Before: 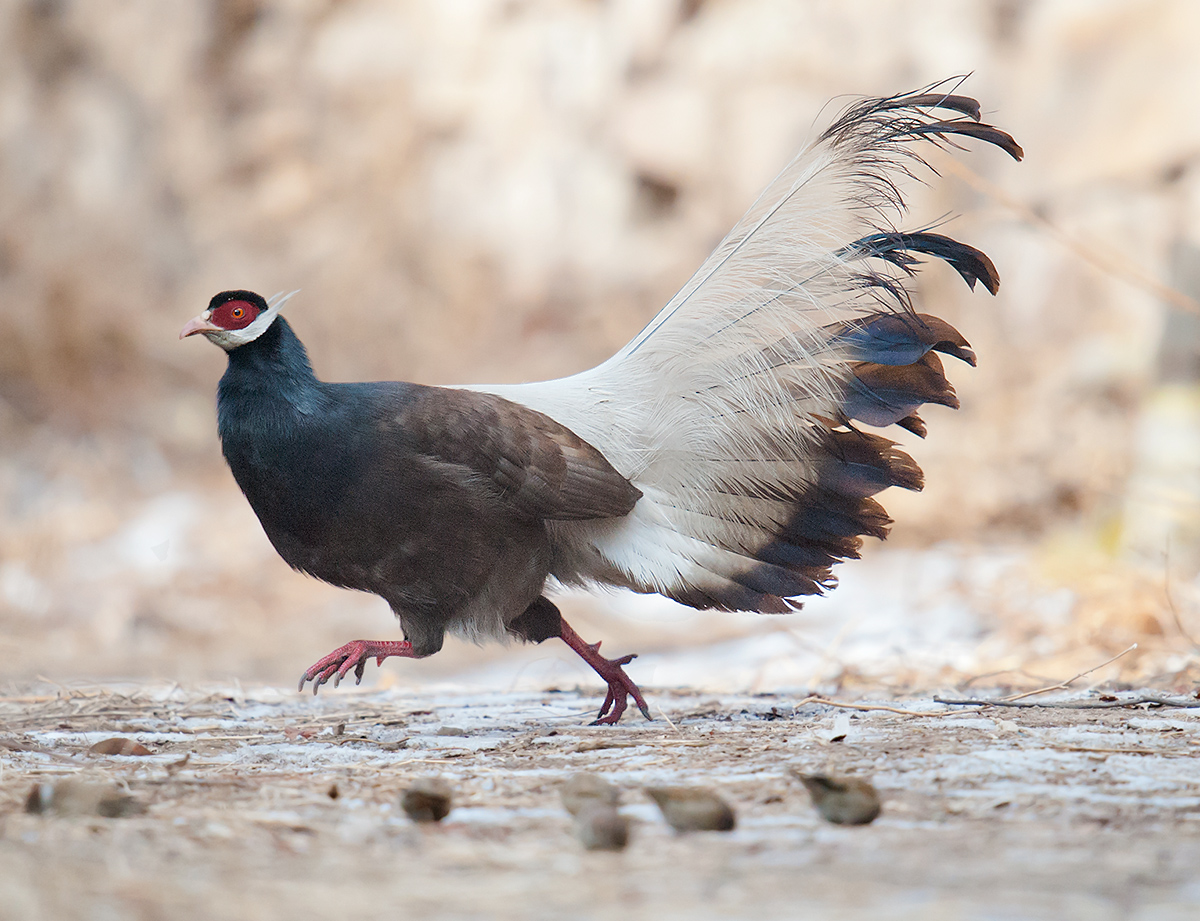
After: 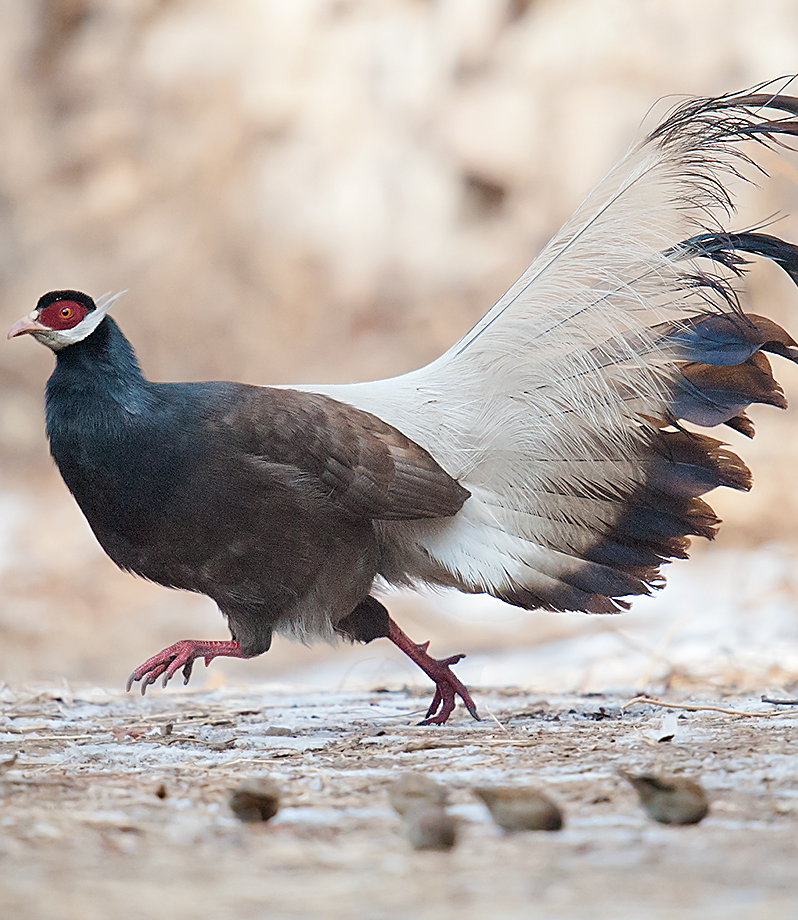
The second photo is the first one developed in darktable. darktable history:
crop and rotate: left 14.337%, right 19.128%
sharpen: on, module defaults
